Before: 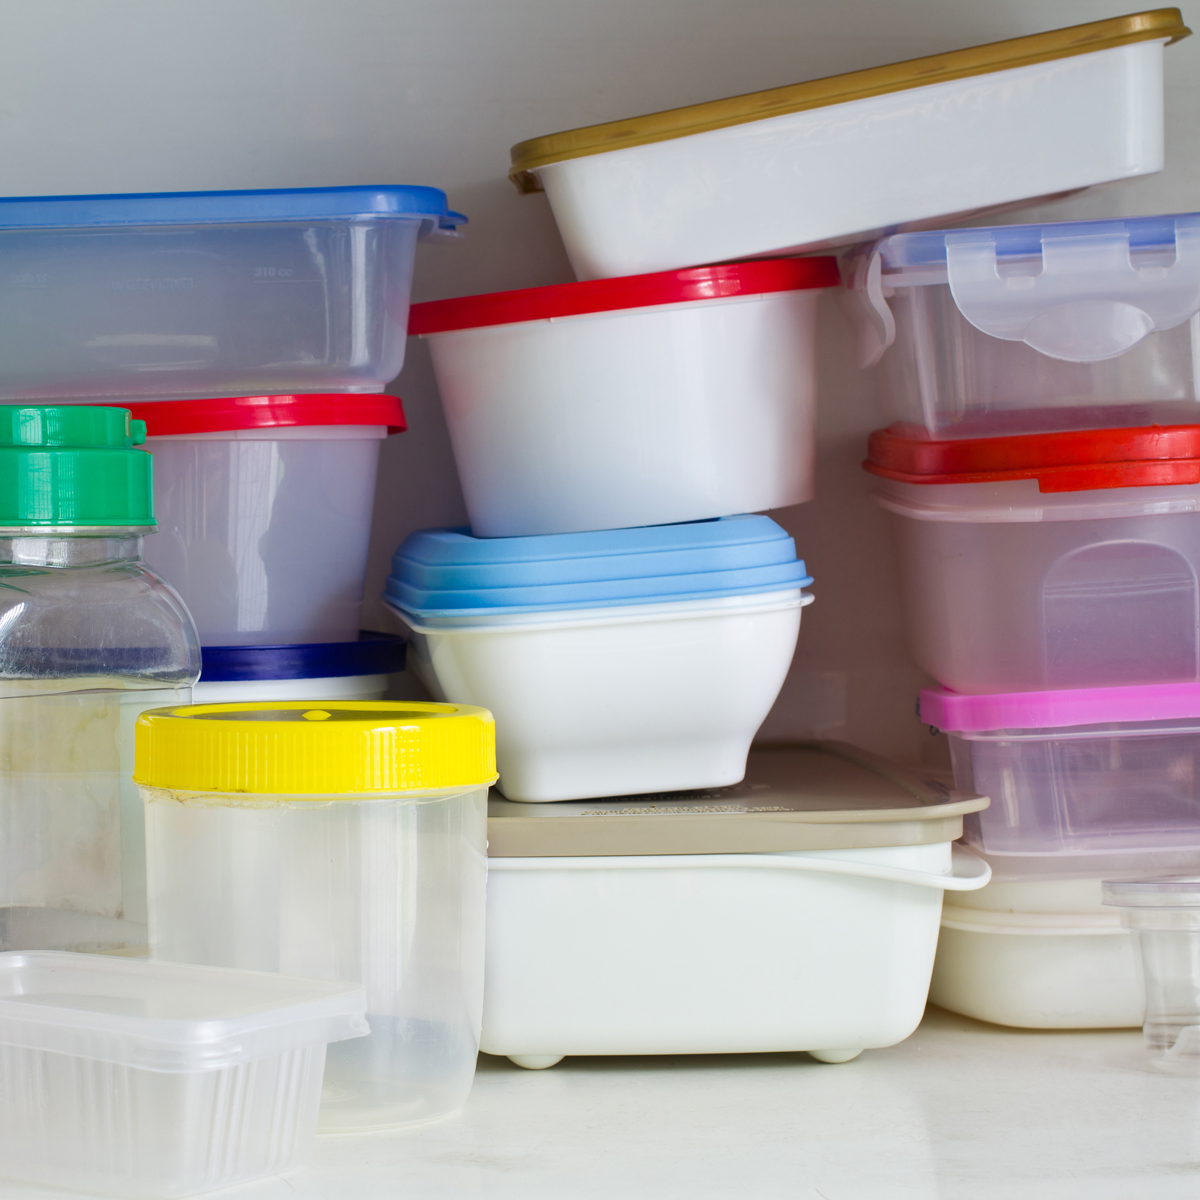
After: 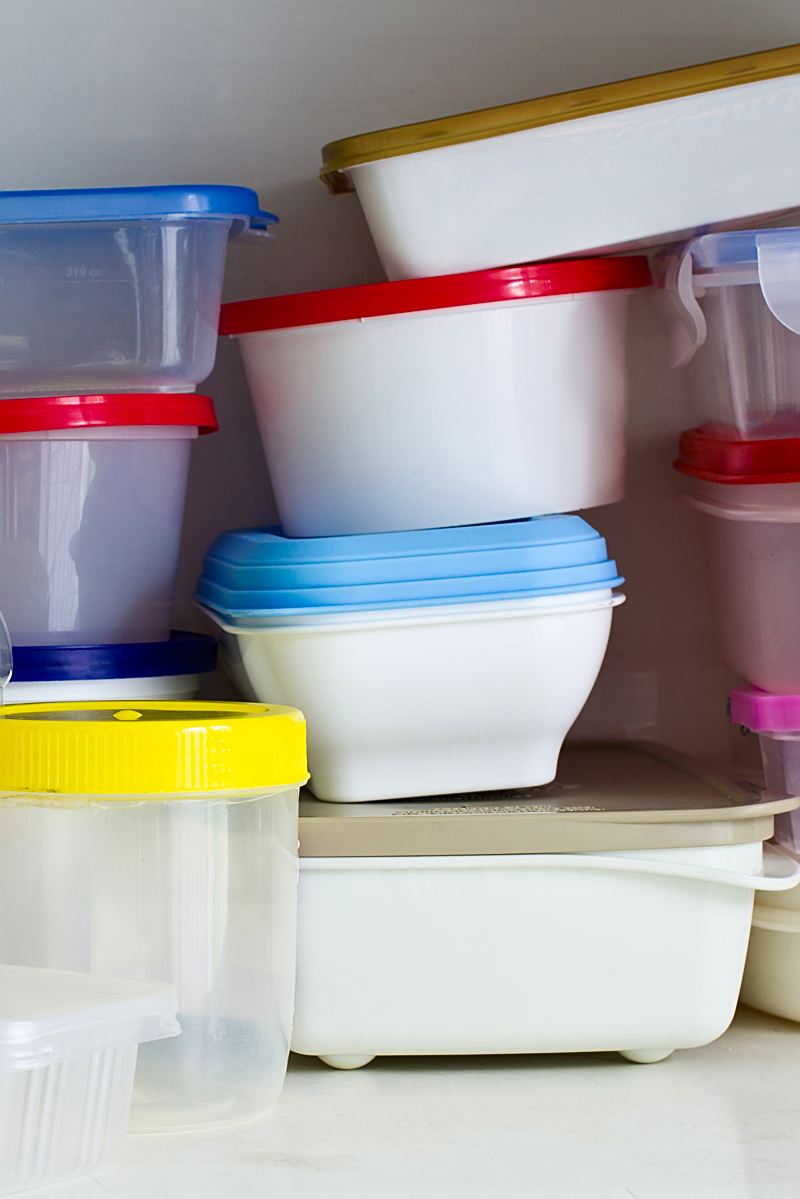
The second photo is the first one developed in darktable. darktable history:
sharpen: on, module defaults
crop and rotate: left 15.754%, right 17.579%
tone equalizer: on, module defaults
contrast brightness saturation: contrast 0.13, brightness -0.05, saturation 0.16
color zones: curves: ch1 [(0, 0.469) (0.01, 0.469) (0.12, 0.446) (0.248, 0.469) (0.5, 0.5) (0.748, 0.5) (0.99, 0.469) (1, 0.469)]
